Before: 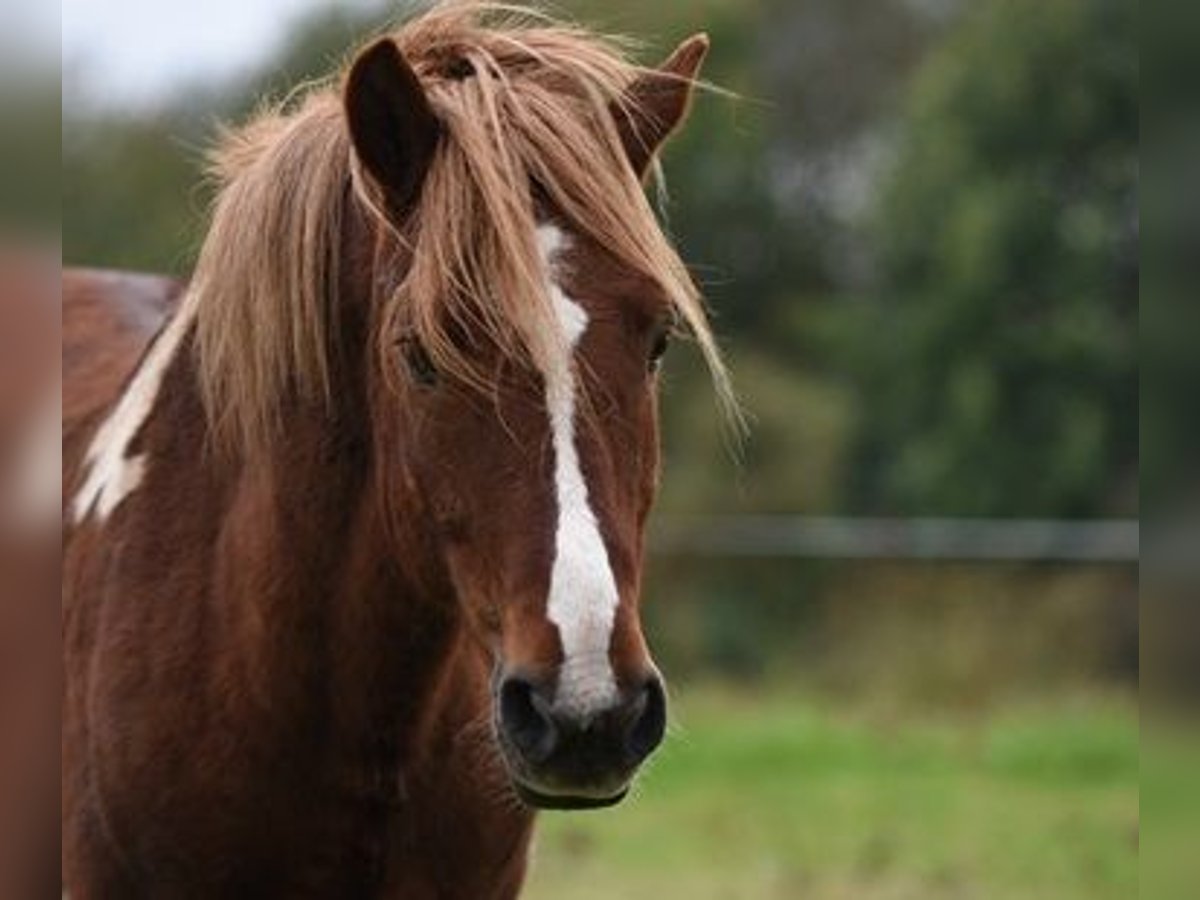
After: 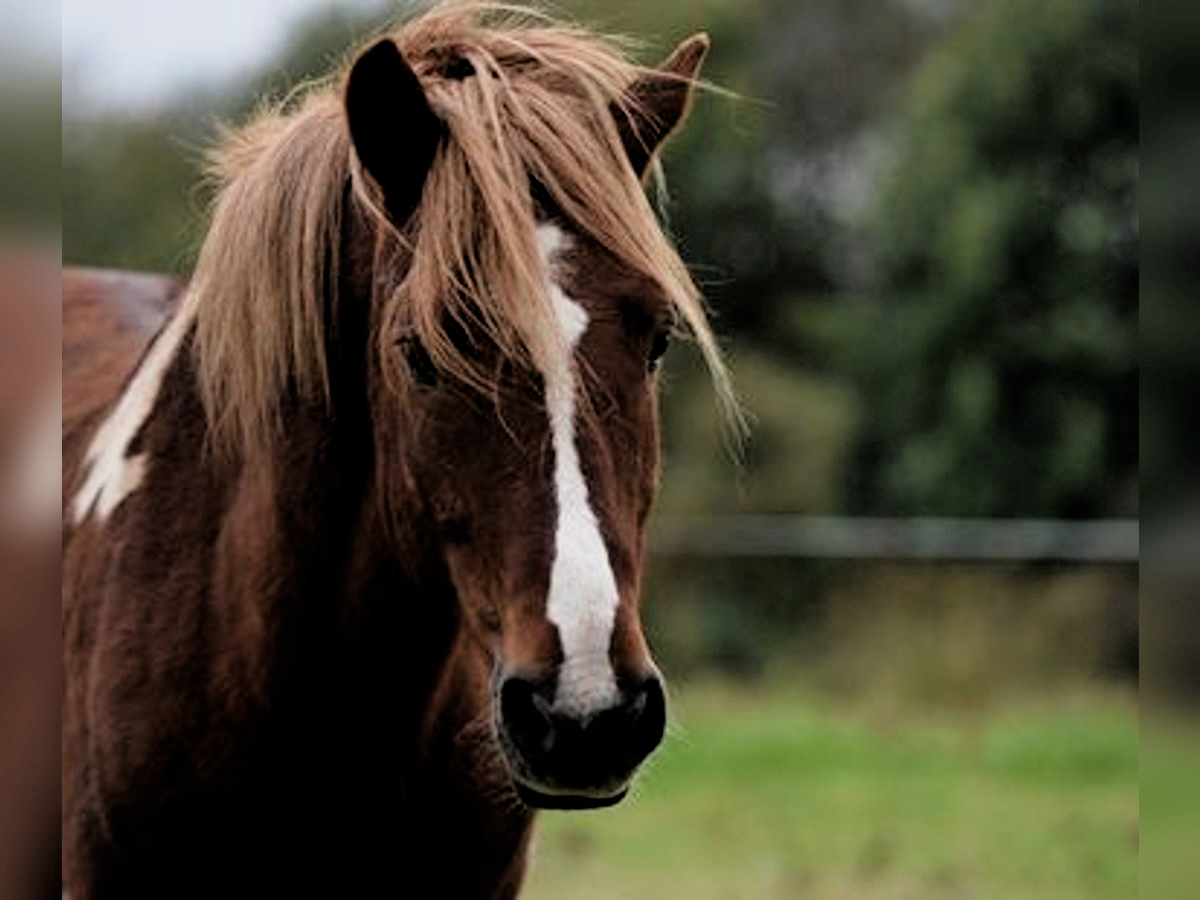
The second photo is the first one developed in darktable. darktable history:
filmic rgb: black relative exposure -3.95 EV, white relative exposure 3.13 EV, hardness 2.87
